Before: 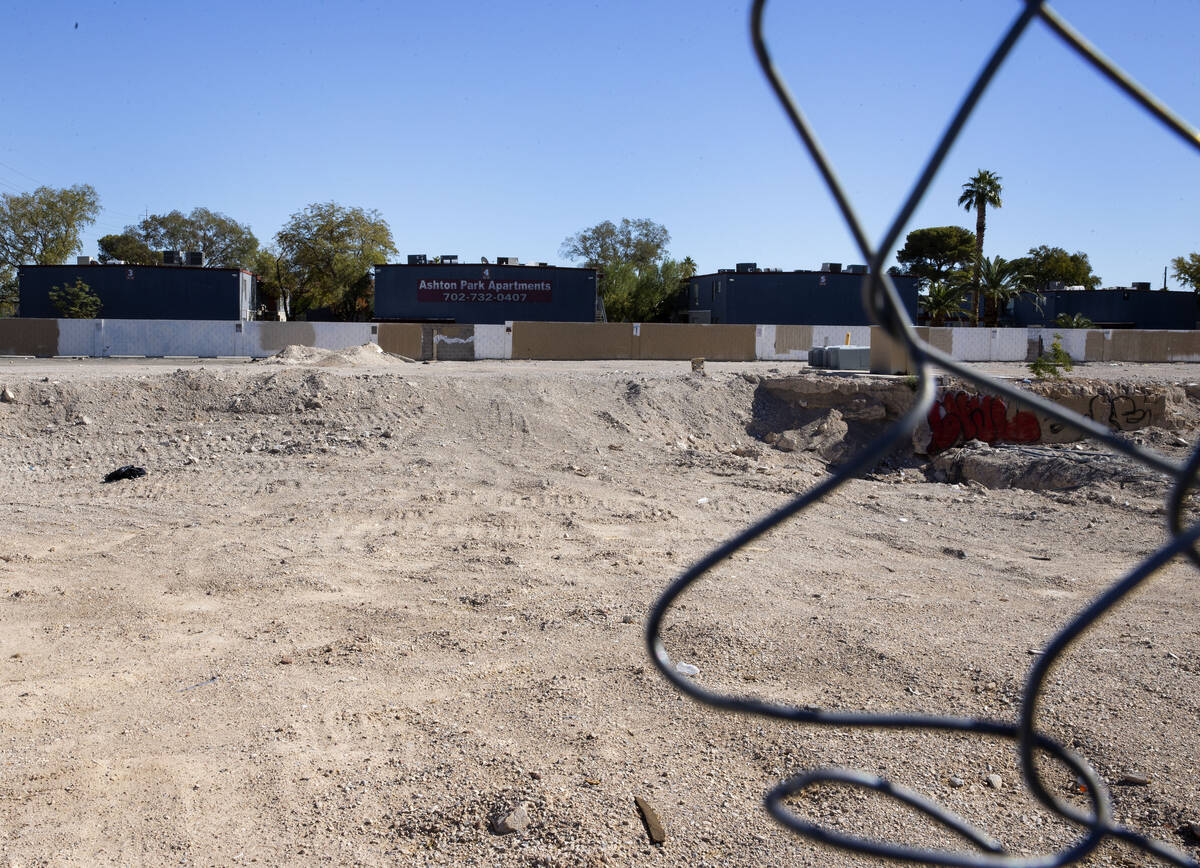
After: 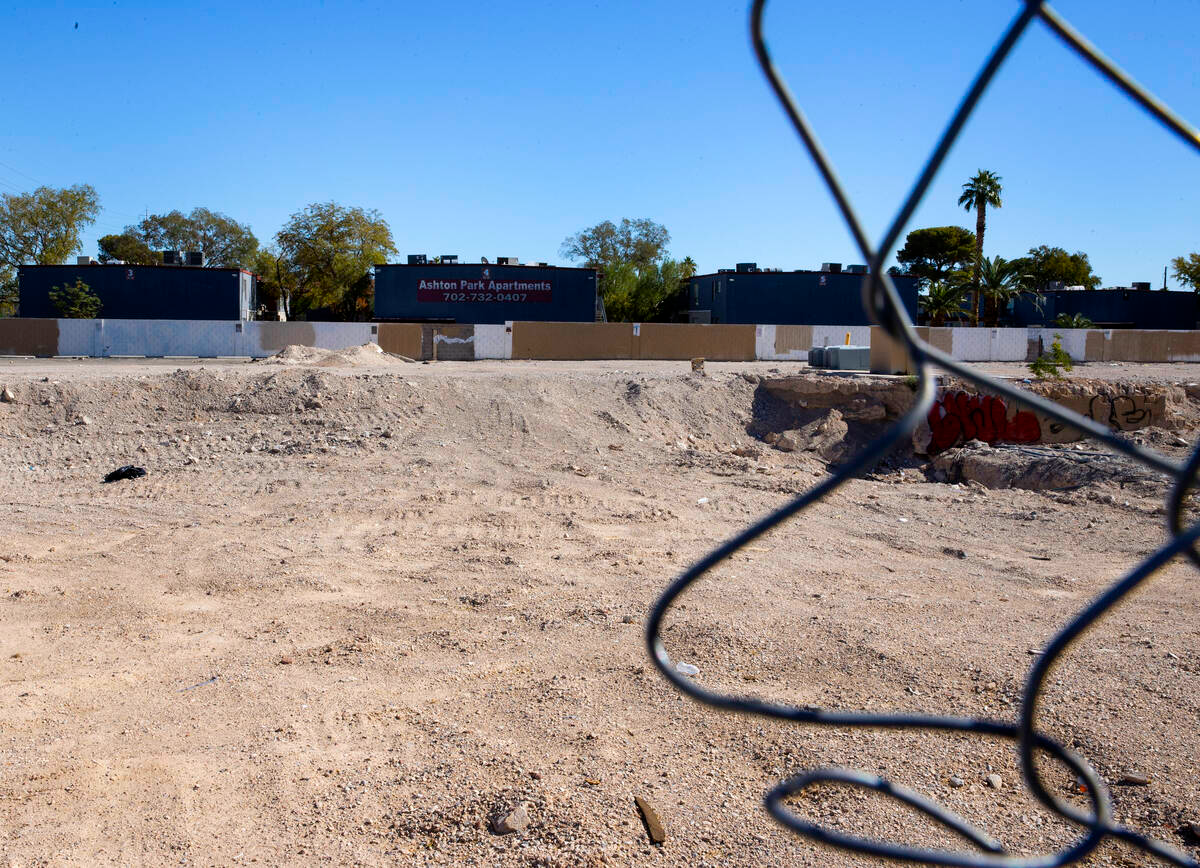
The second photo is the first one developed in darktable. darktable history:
color balance rgb: perceptual saturation grading › global saturation 15.098%, global vibrance 20%
